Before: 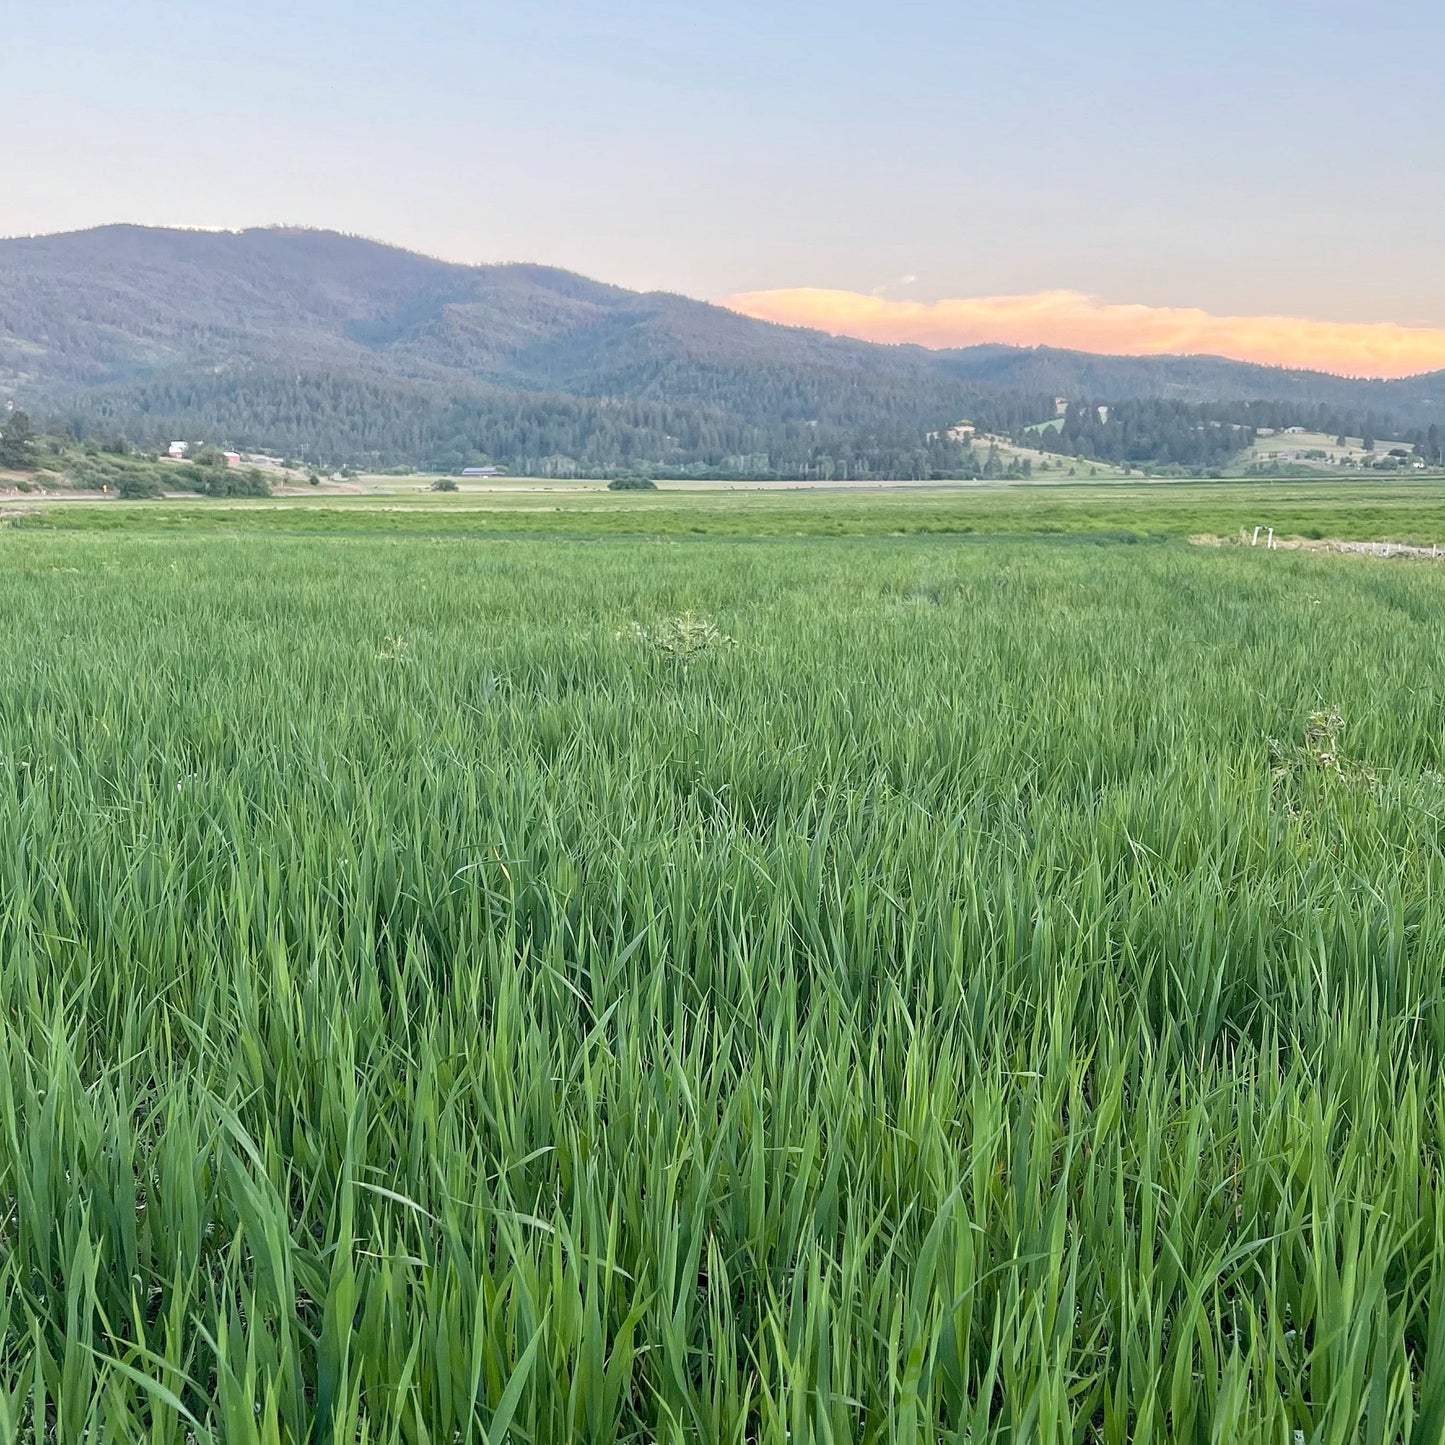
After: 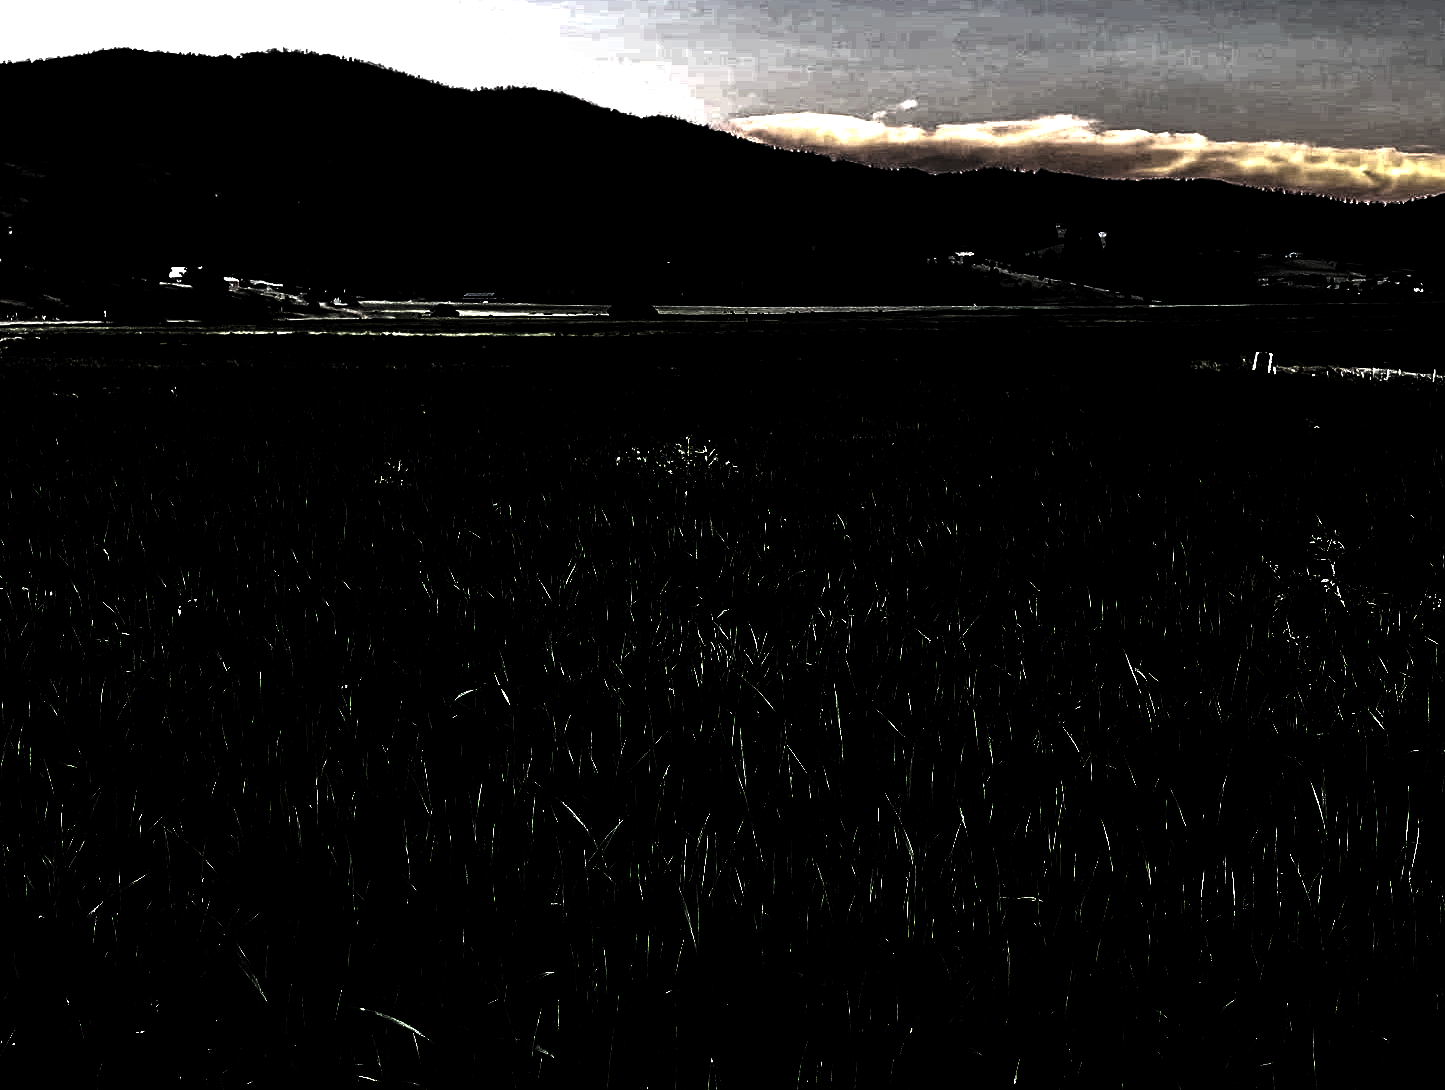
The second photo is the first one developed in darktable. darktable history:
levels: levels [0.721, 0.937, 0.997]
color balance rgb: perceptual saturation grading › global saturation 19.627%, perceptual brilliance grading › highlights 4.332%, perceptual brilliance grading › shadows -10.245%, global vibrance 9.231%, contrast 15.275%, saturation formula JzAzBz (2021)
crop and rotate: top 12.119%, bottom 12.435%
